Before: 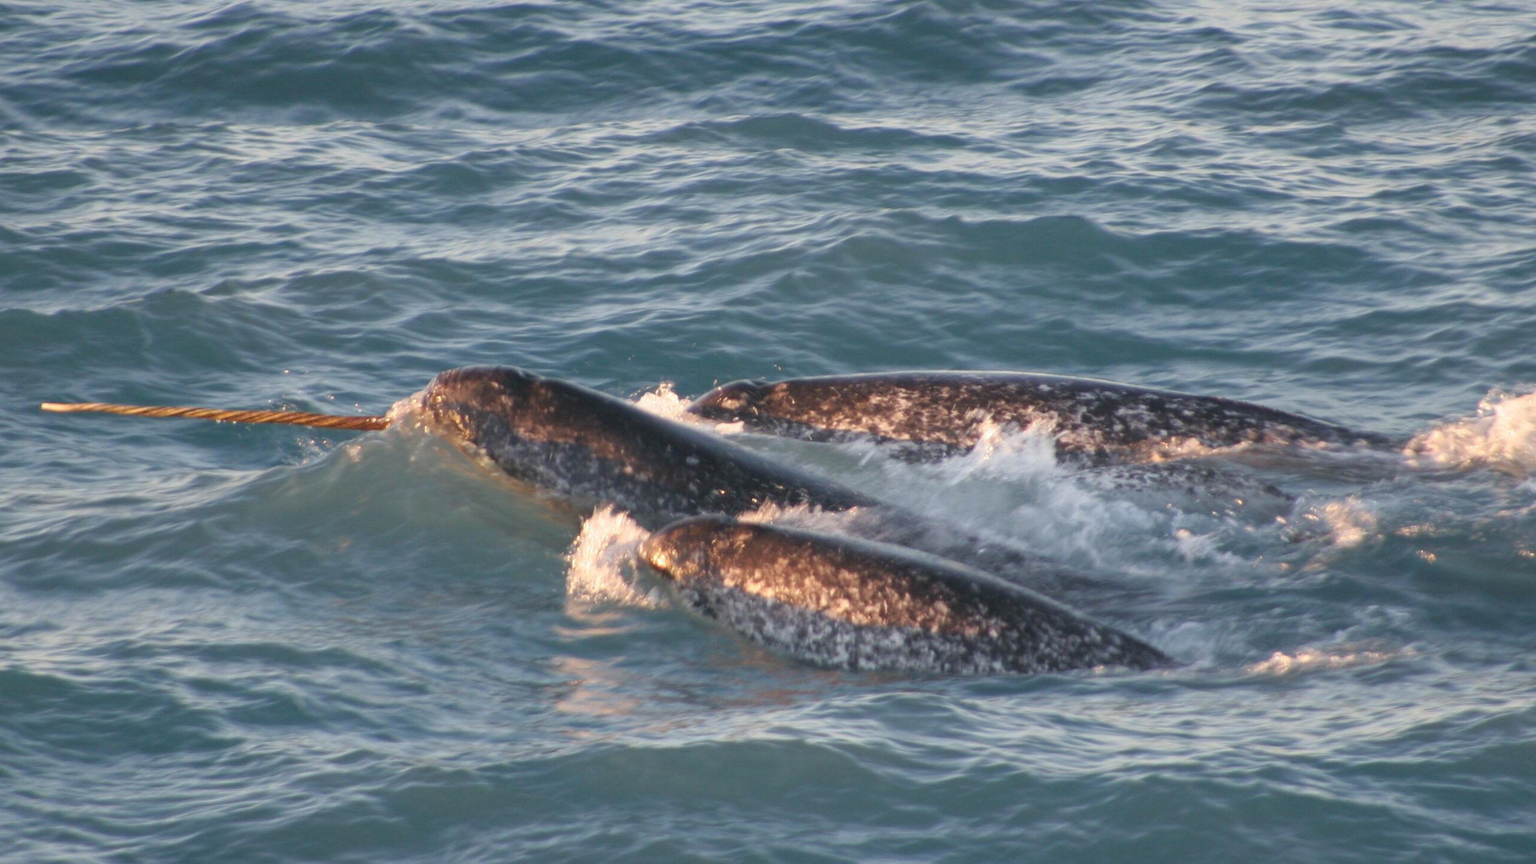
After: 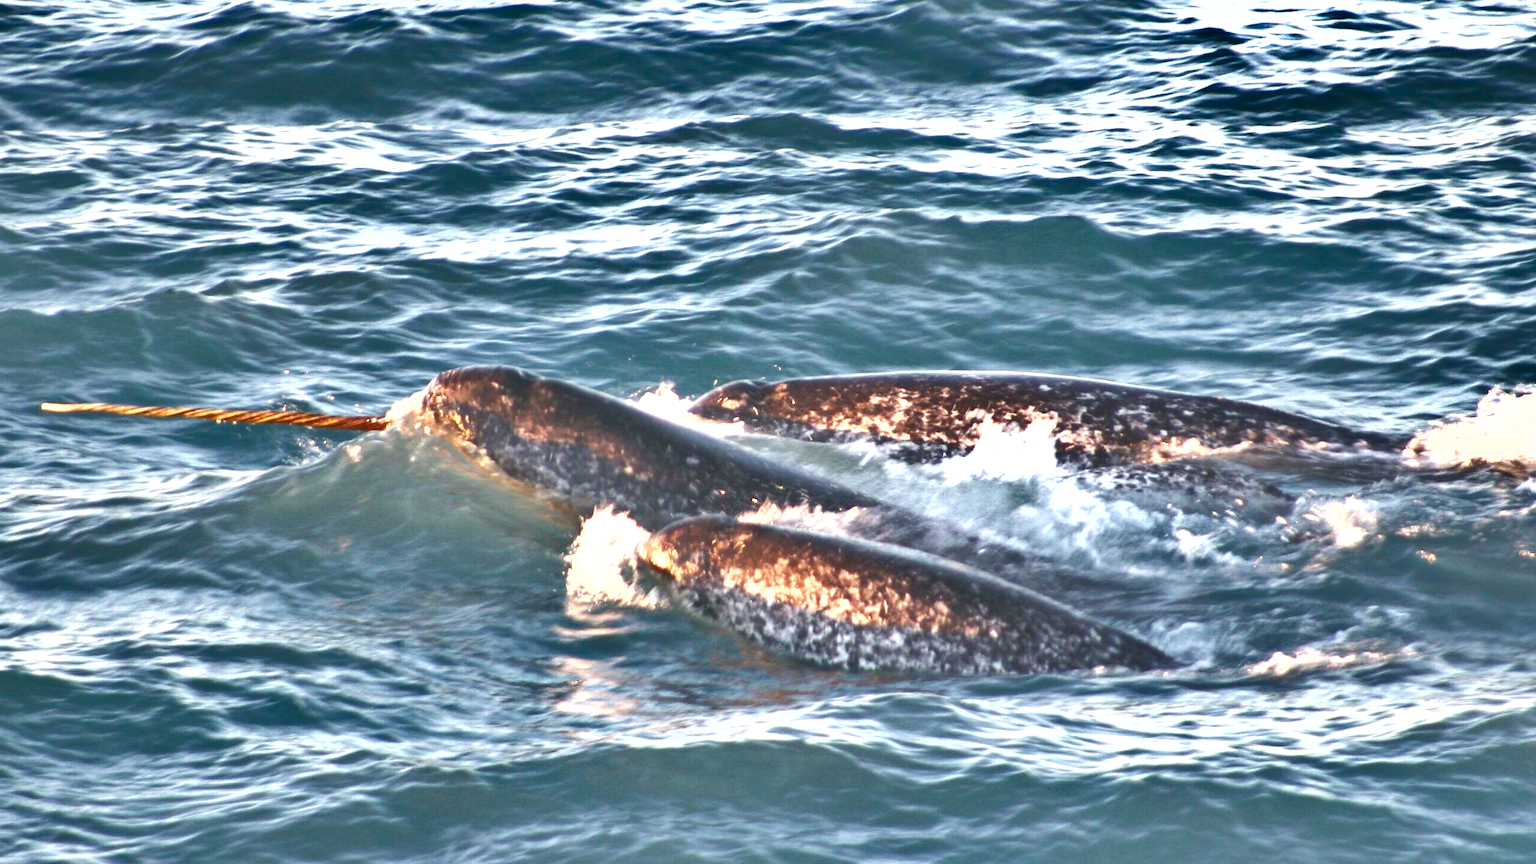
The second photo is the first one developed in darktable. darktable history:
exposure: black level correction 0, exposure 1.379 EV, compensate highlight preservation false
shadows and highlights: shadows 24.44, highlights -79.01, soften with gaussian
